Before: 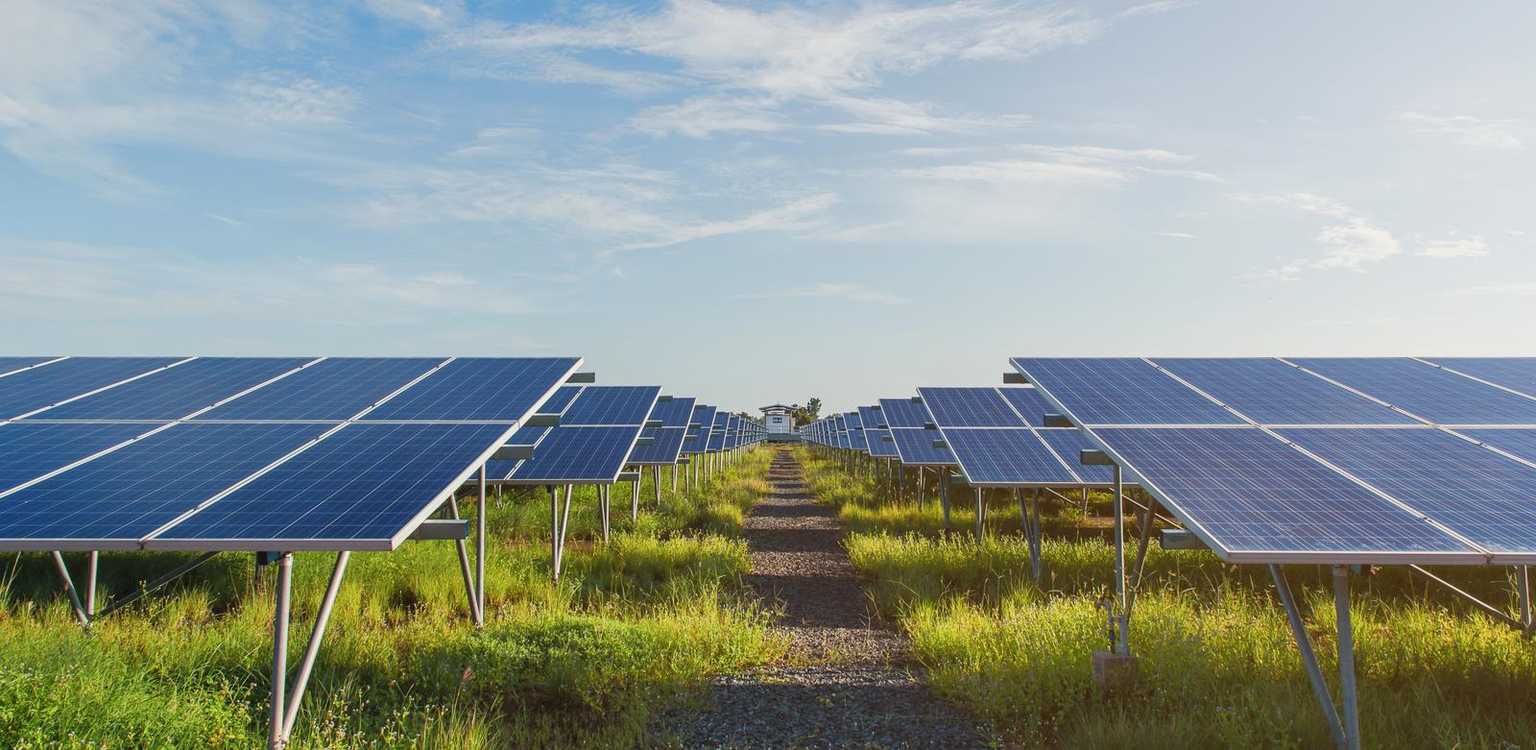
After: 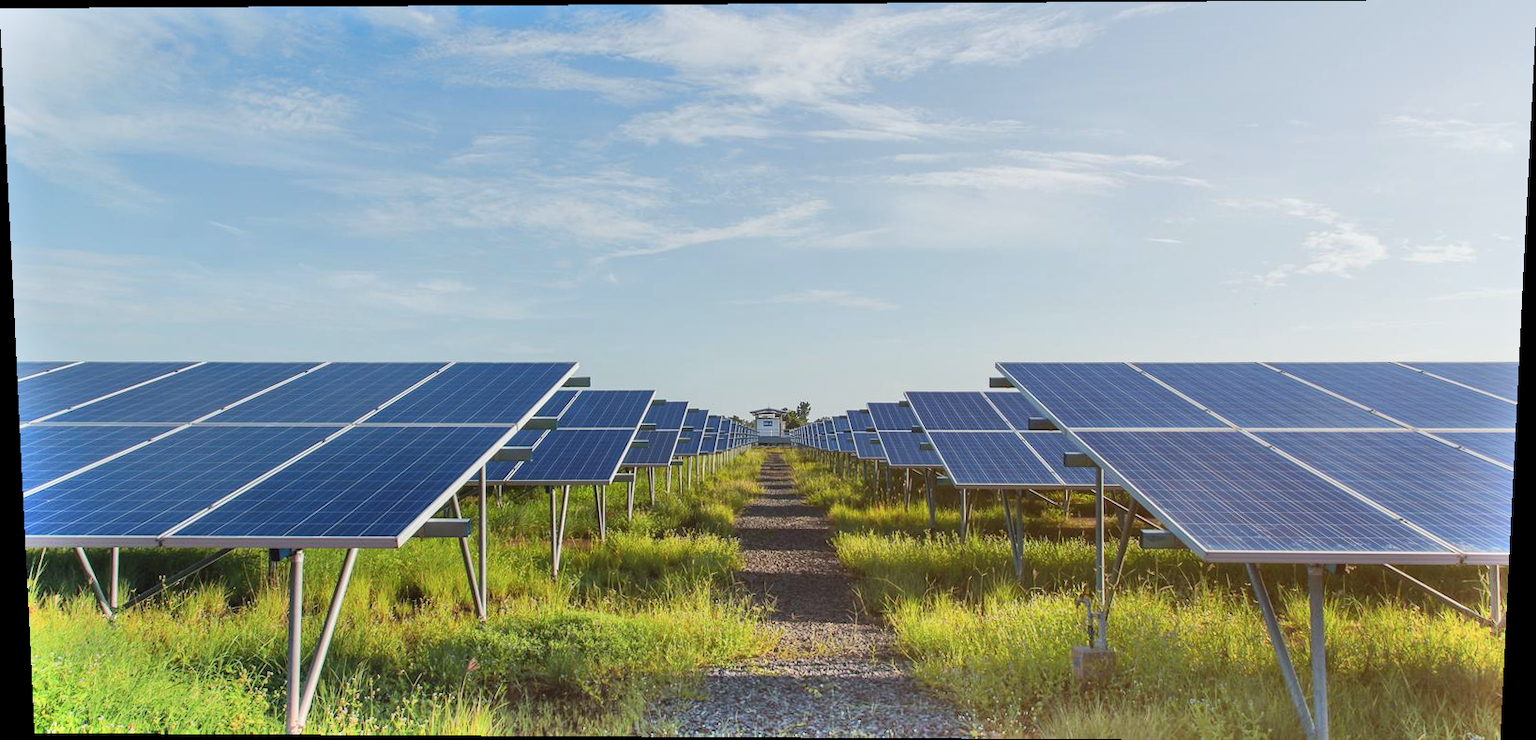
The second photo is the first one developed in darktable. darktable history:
rotate and perspective: lens shift (vertical) 0.048, lens shift (horizontal) -0.024, automatic cropping off
white balance: red 0.982, blue 1.018
shadows and highlights: shadows 75, highlights -25, soften with gaussian
